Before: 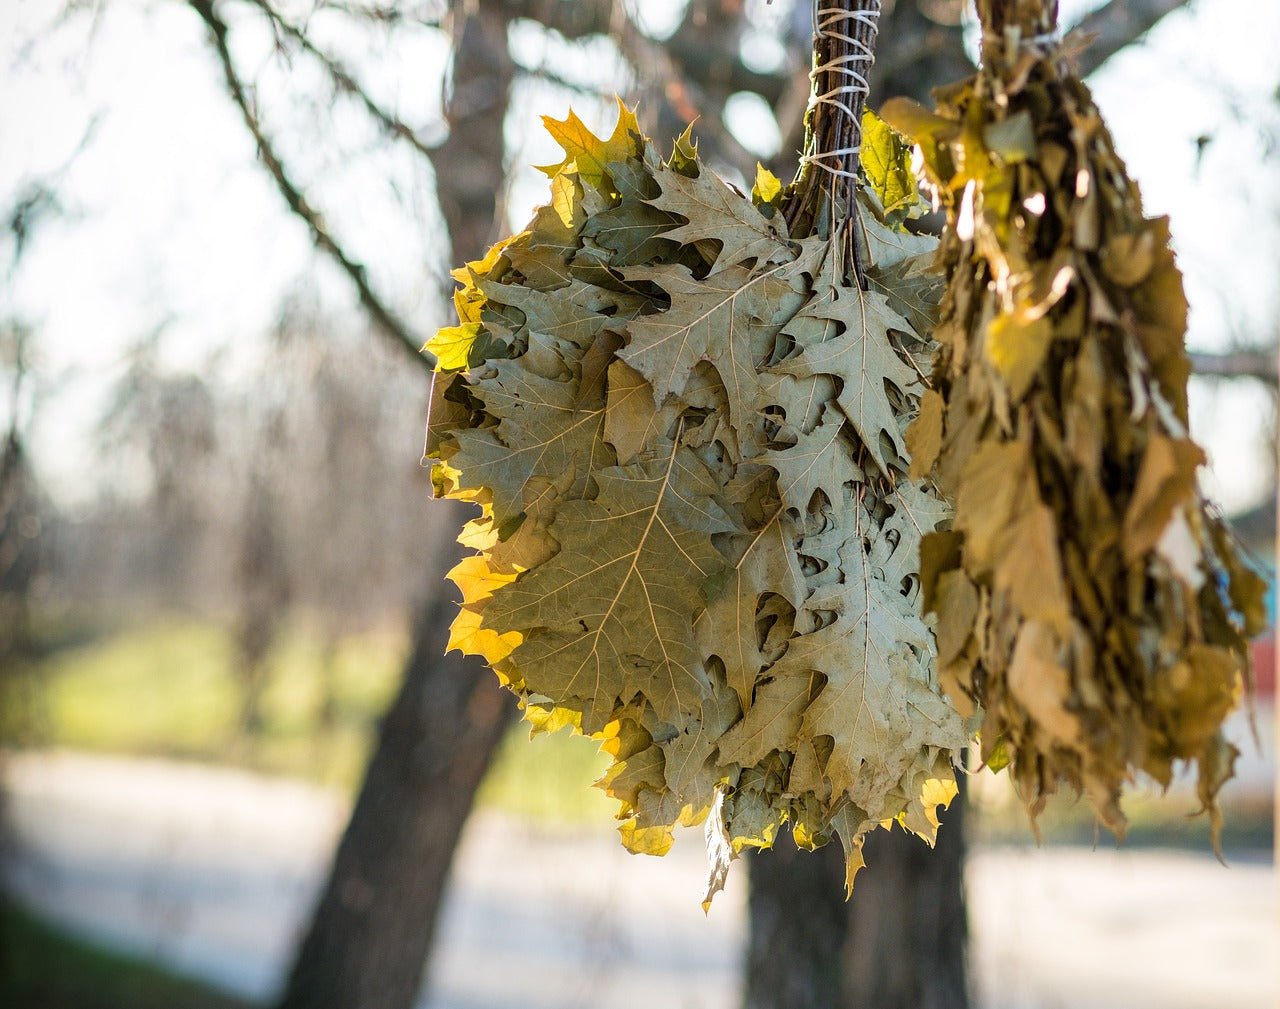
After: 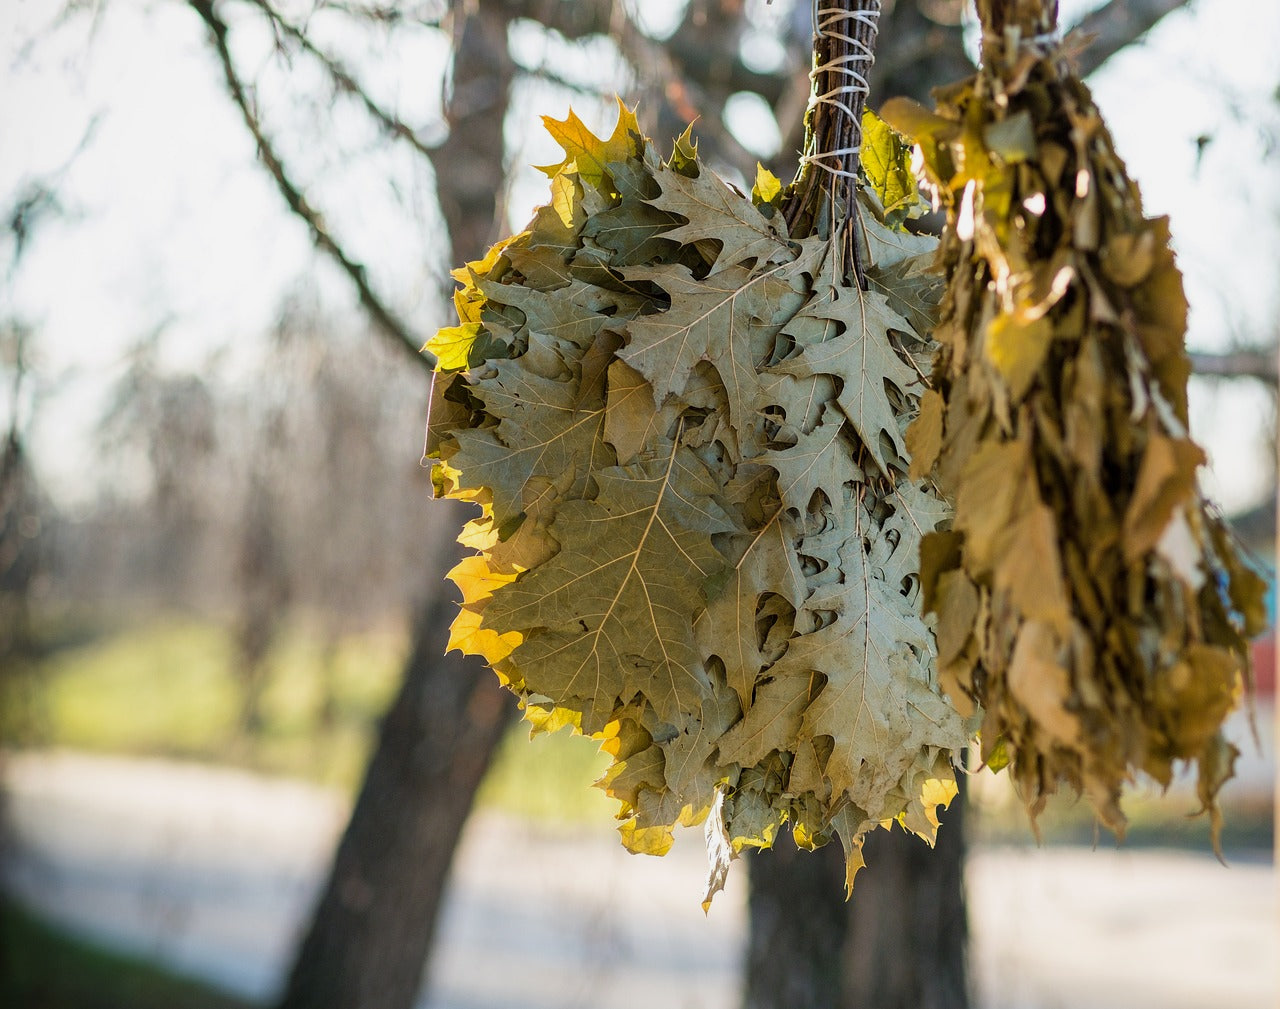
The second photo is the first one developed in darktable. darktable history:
exposure: exposure -0.157 EV, compensate highlight preservation false
